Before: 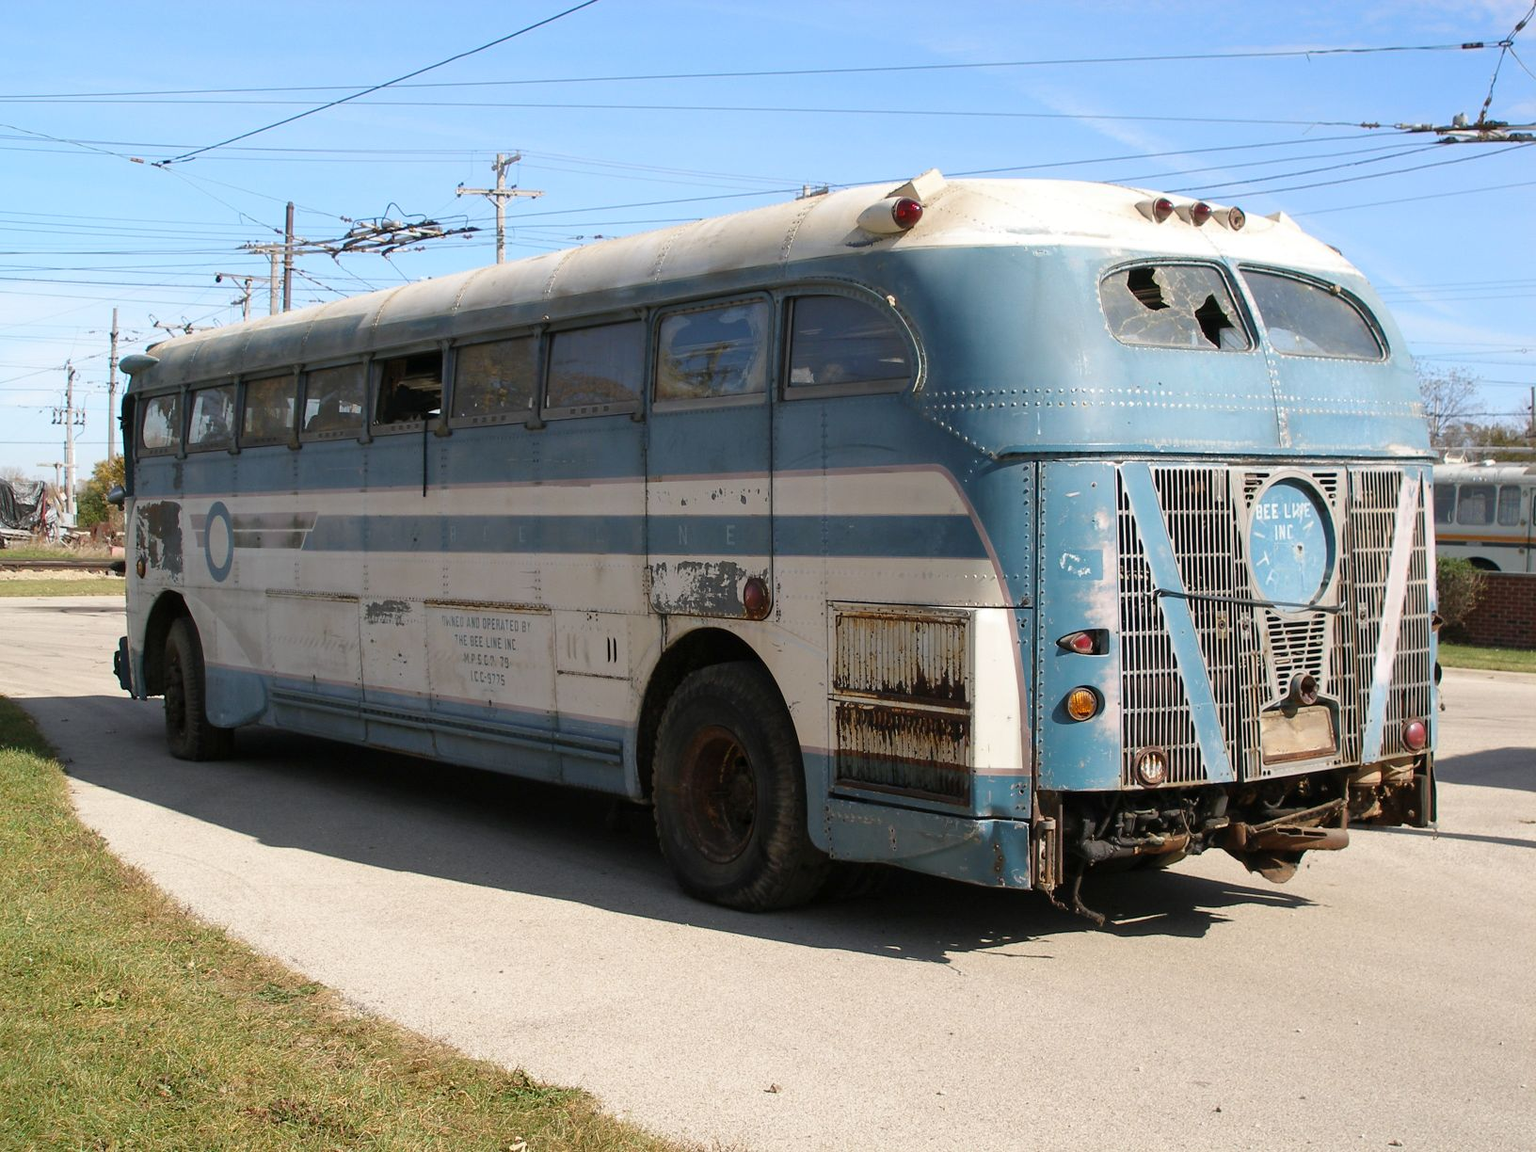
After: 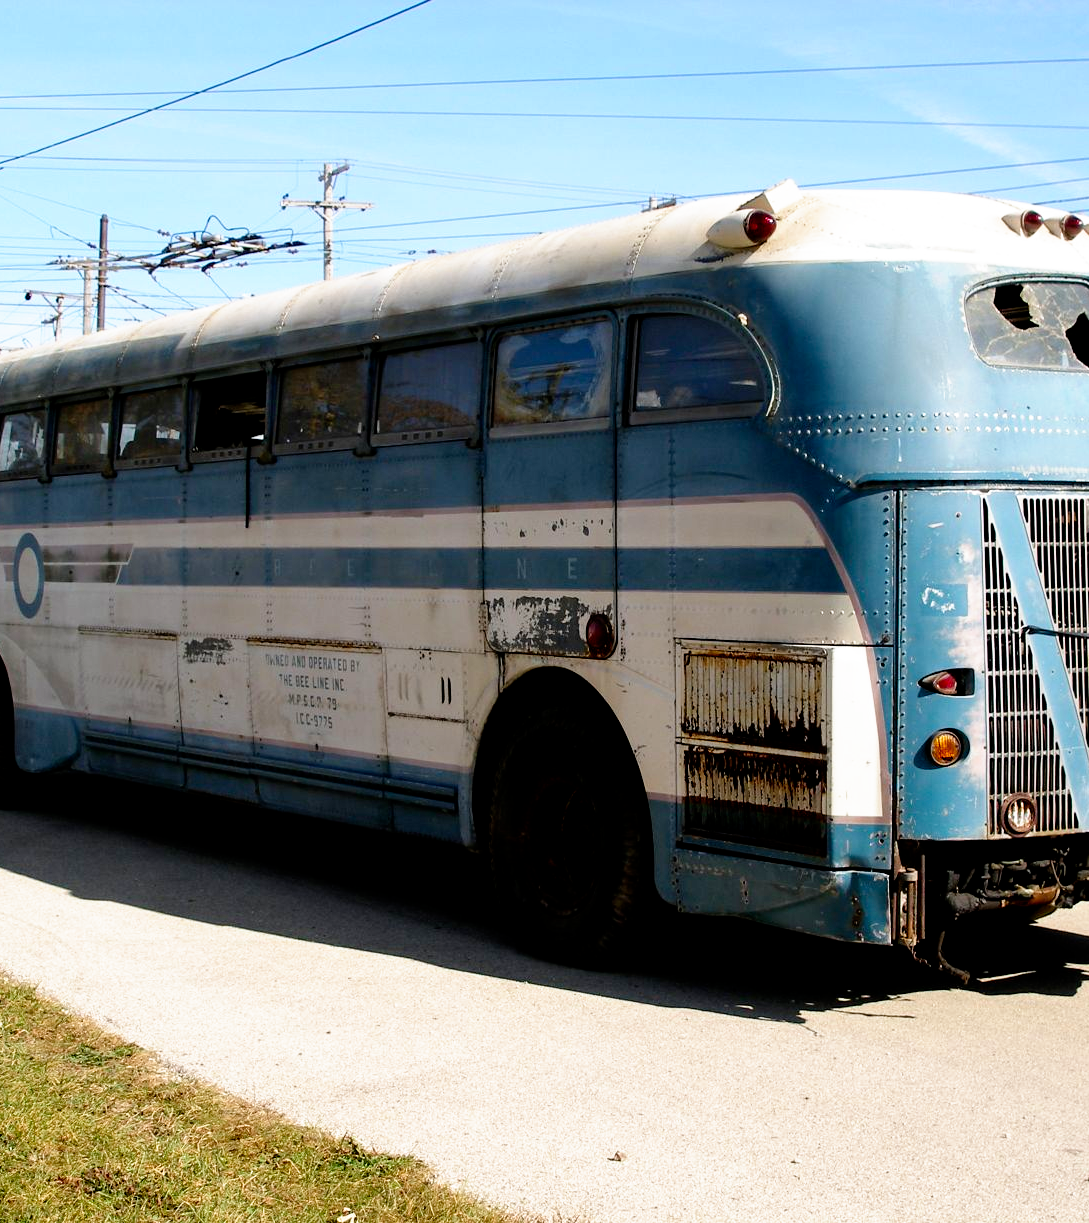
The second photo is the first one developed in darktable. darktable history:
crop and rotate: left 12.523%, right 20.717%
filmic rgb: black relative exposure -5.62 EV, white relative exposure 2.5 EV, threshold 2.95 EV, target black luminance 0%, hardness 4.51, latitude 67.14%, contrast 1.443, shadows ↔ highlights balance -3.75%, preserve chrominance no, color science v5 (2021), enable highlight reconstruction true
